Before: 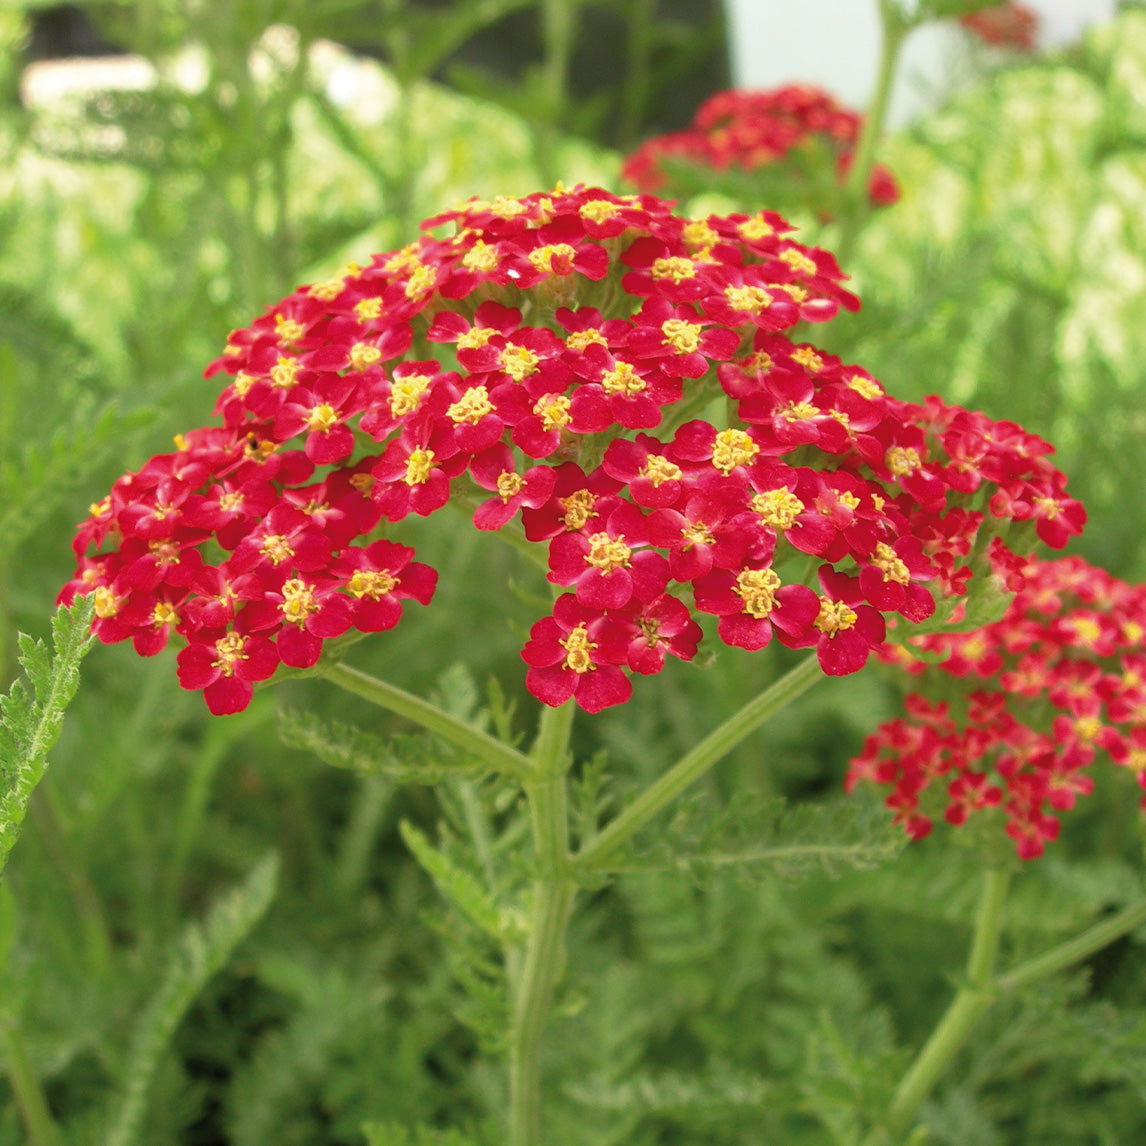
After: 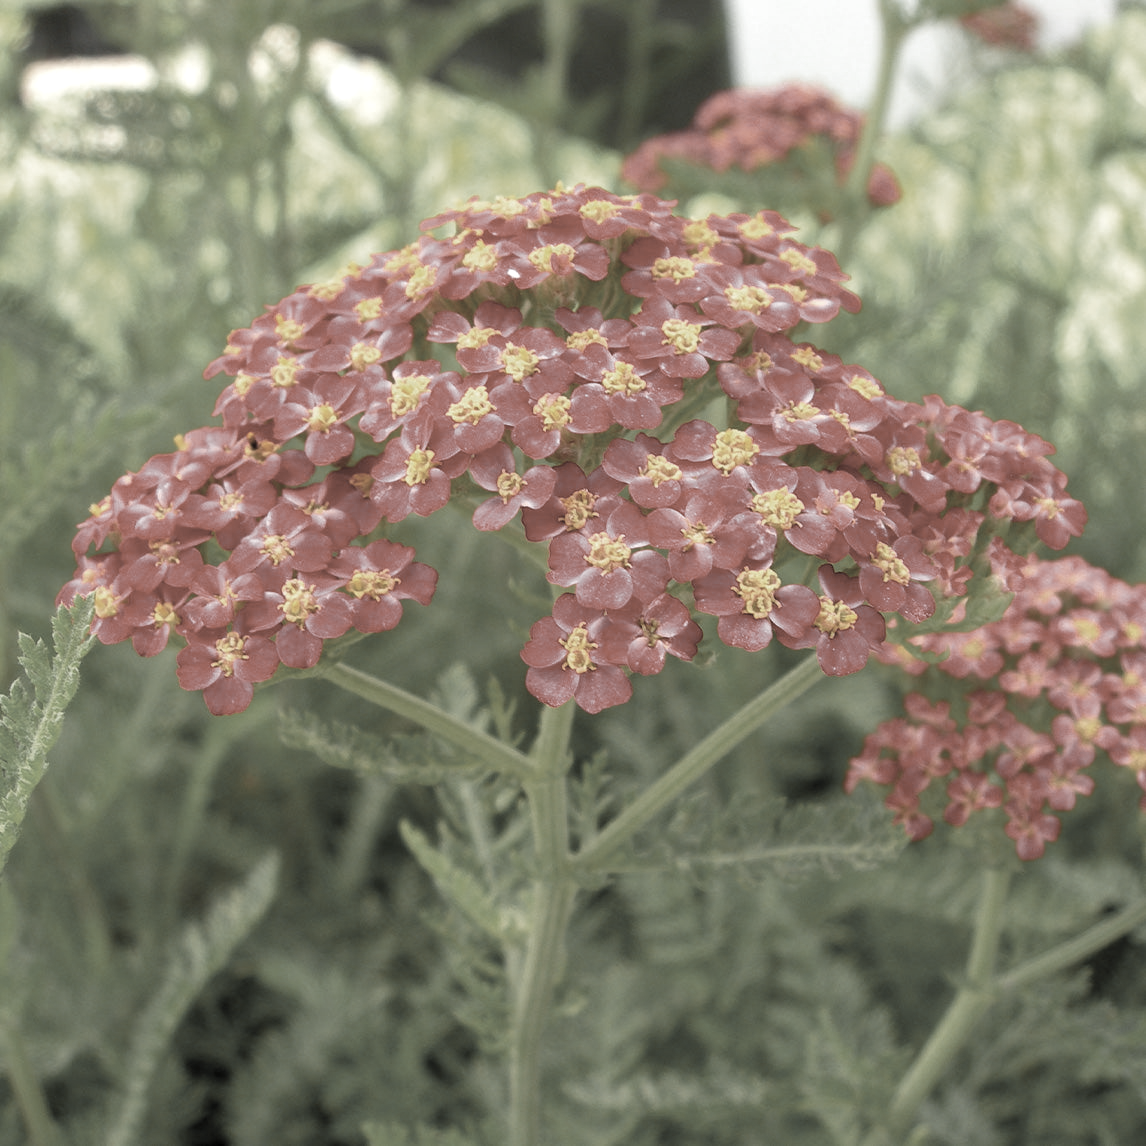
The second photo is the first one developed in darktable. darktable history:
levels: levels [0.016, 0.484, 0.953]
color zones: curves: ch0 [(0, 0.613) (0.01, 0.613) (0.245, 0.448) (0.498, 0.529) (0.642, 0.665) (0.879, 0.777) (0.99, 0.613)]; ch1 [(0, 0.035) (0.121, 0.189) (0.259, 0.197) (0.415, 0.061) (0.589, 0.022) (0.732, 0.022) (0.857, 0.026) (0.991, 0.053)]
